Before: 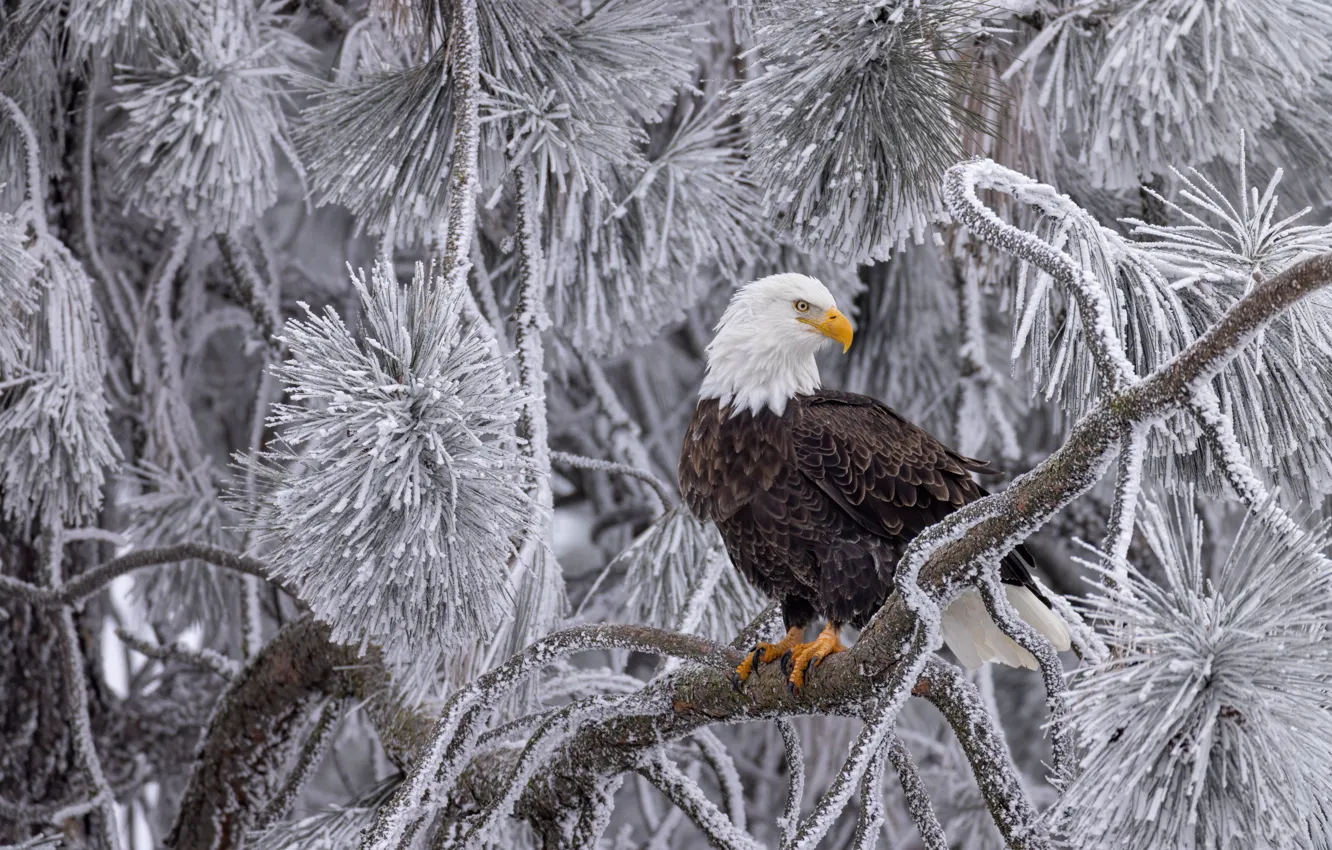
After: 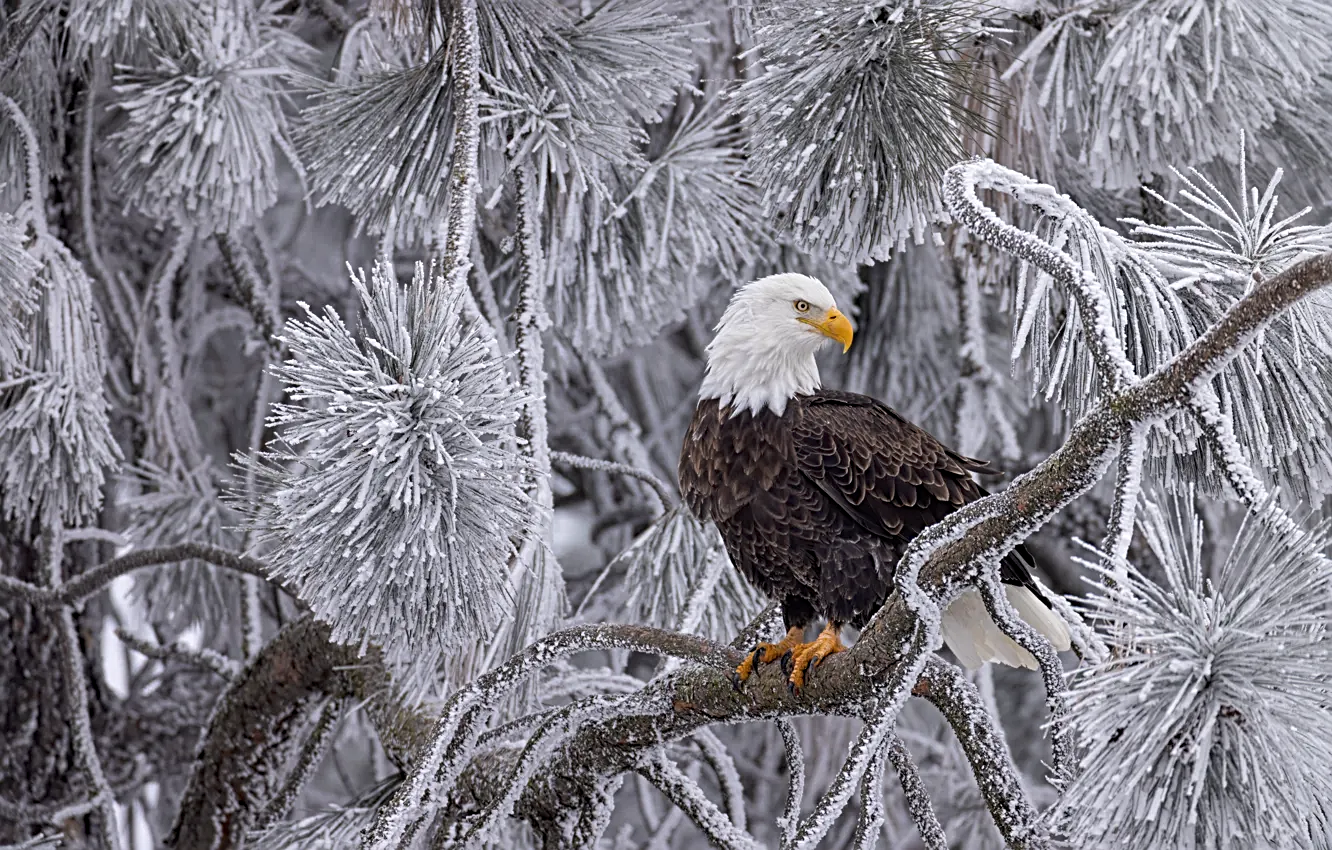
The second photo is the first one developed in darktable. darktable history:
sharpen: radius 2.779
